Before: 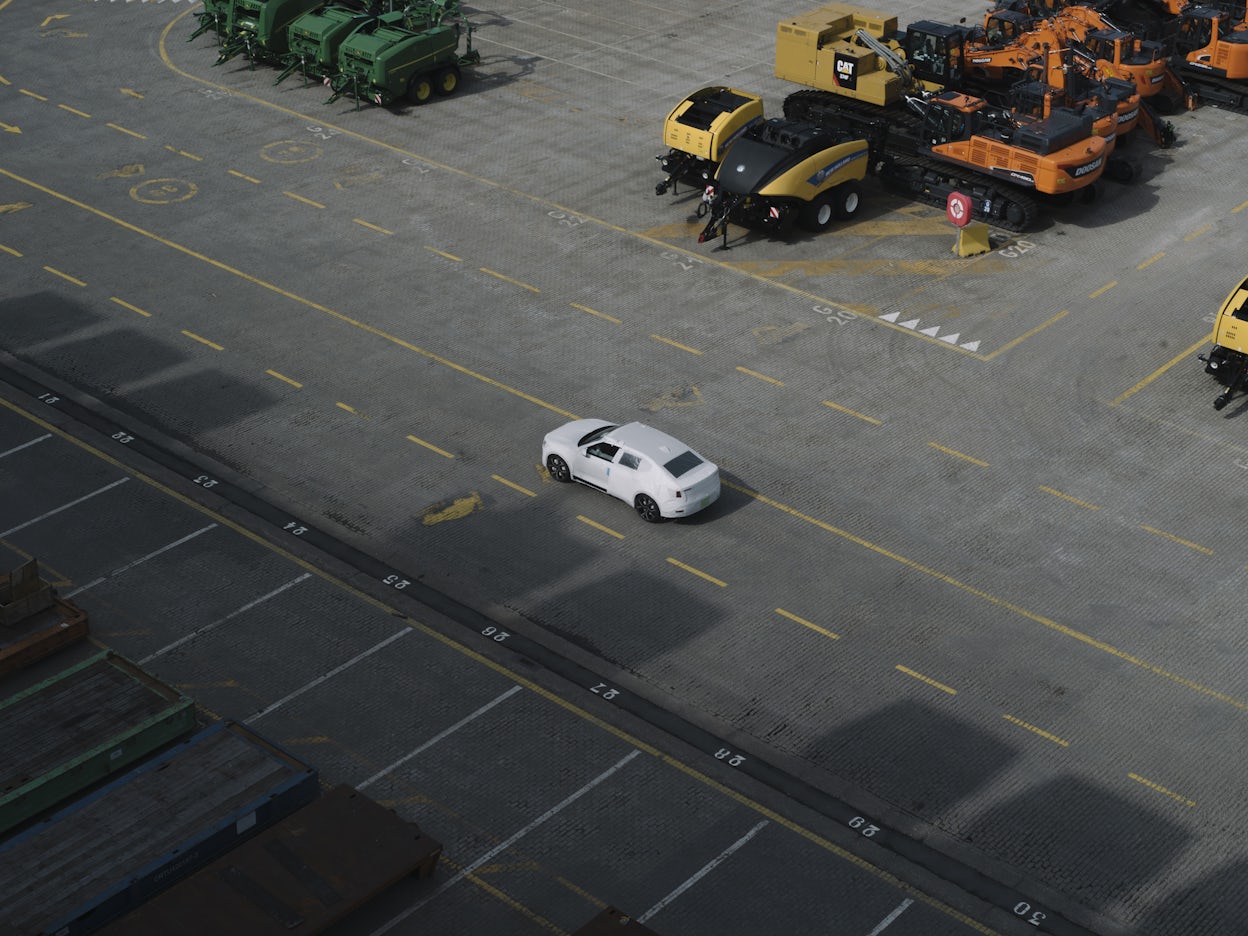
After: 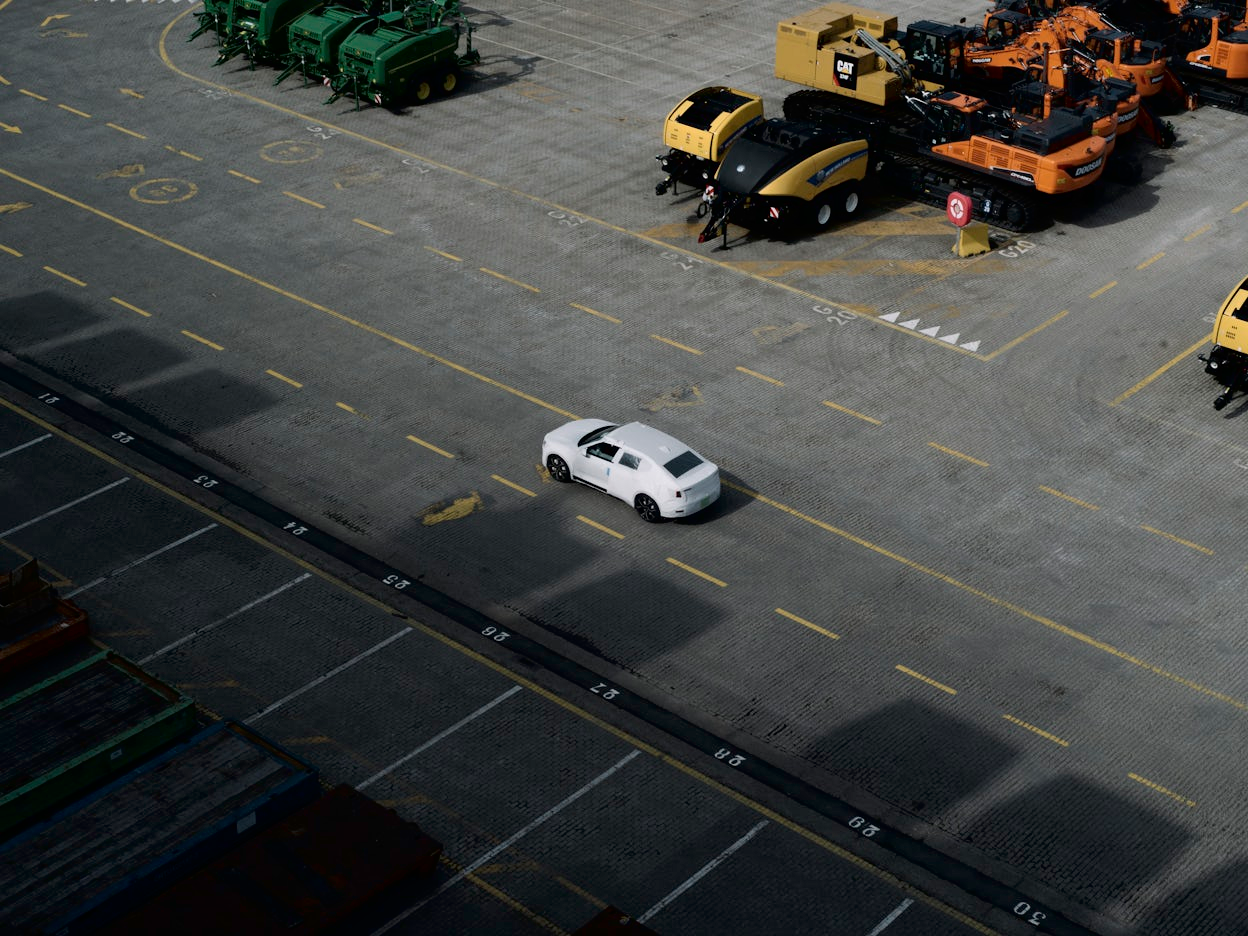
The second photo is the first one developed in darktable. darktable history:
tone curve: curves: ch0 [(0, 0) (0.118, 0.034) (0.182, 0.124) (0.265, 0.214) (0.504, 0.508) (0.783, 0.825) (1, 1)], color space Lab, independent channels, preserve colors none
